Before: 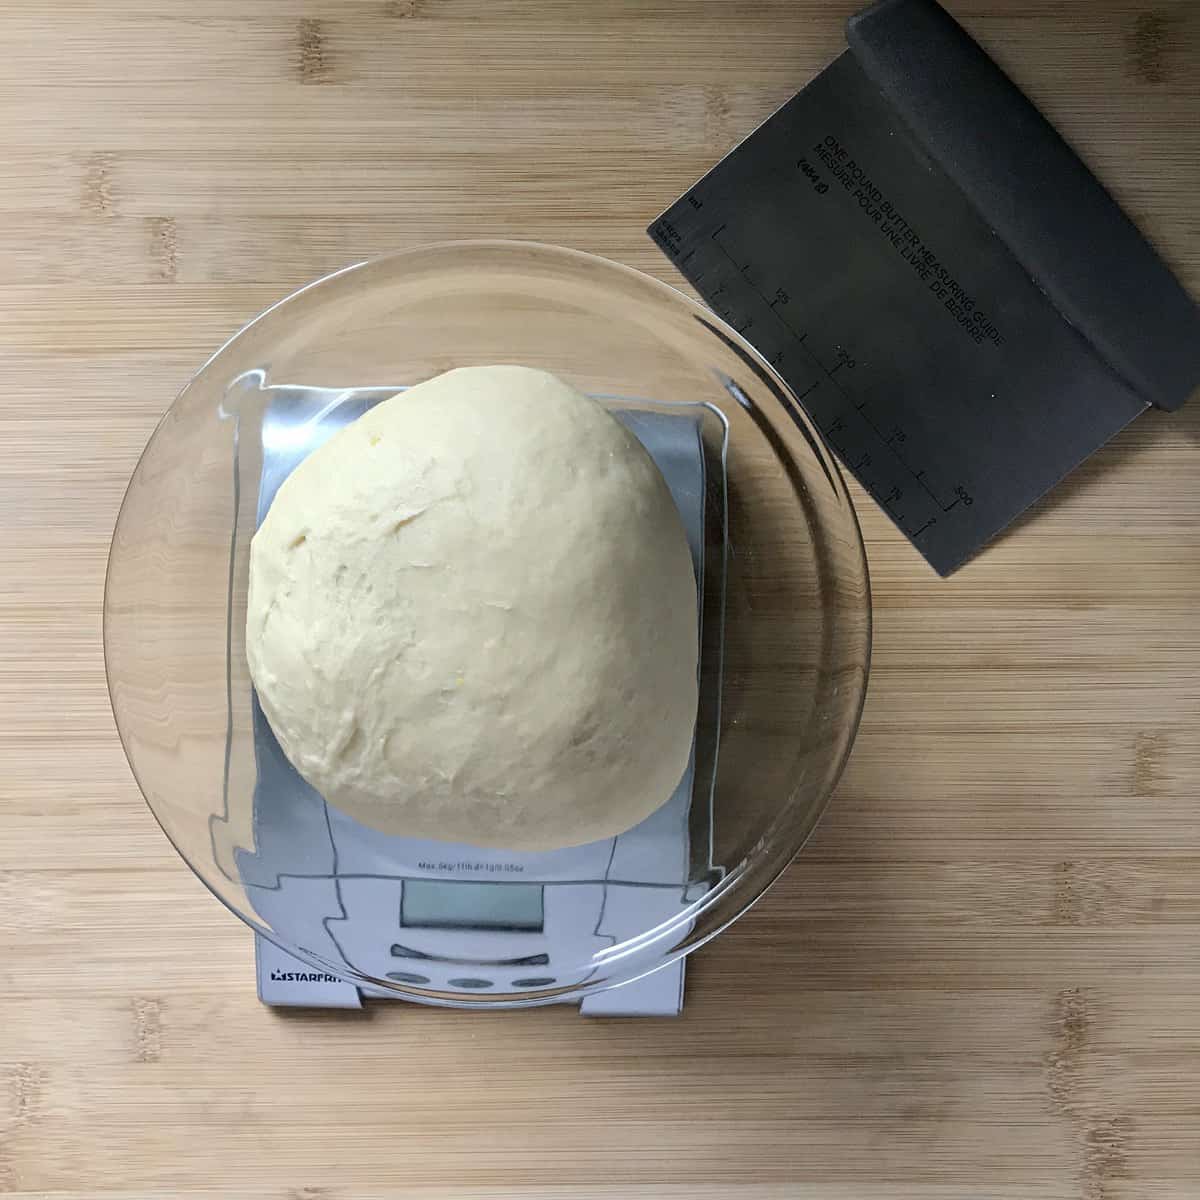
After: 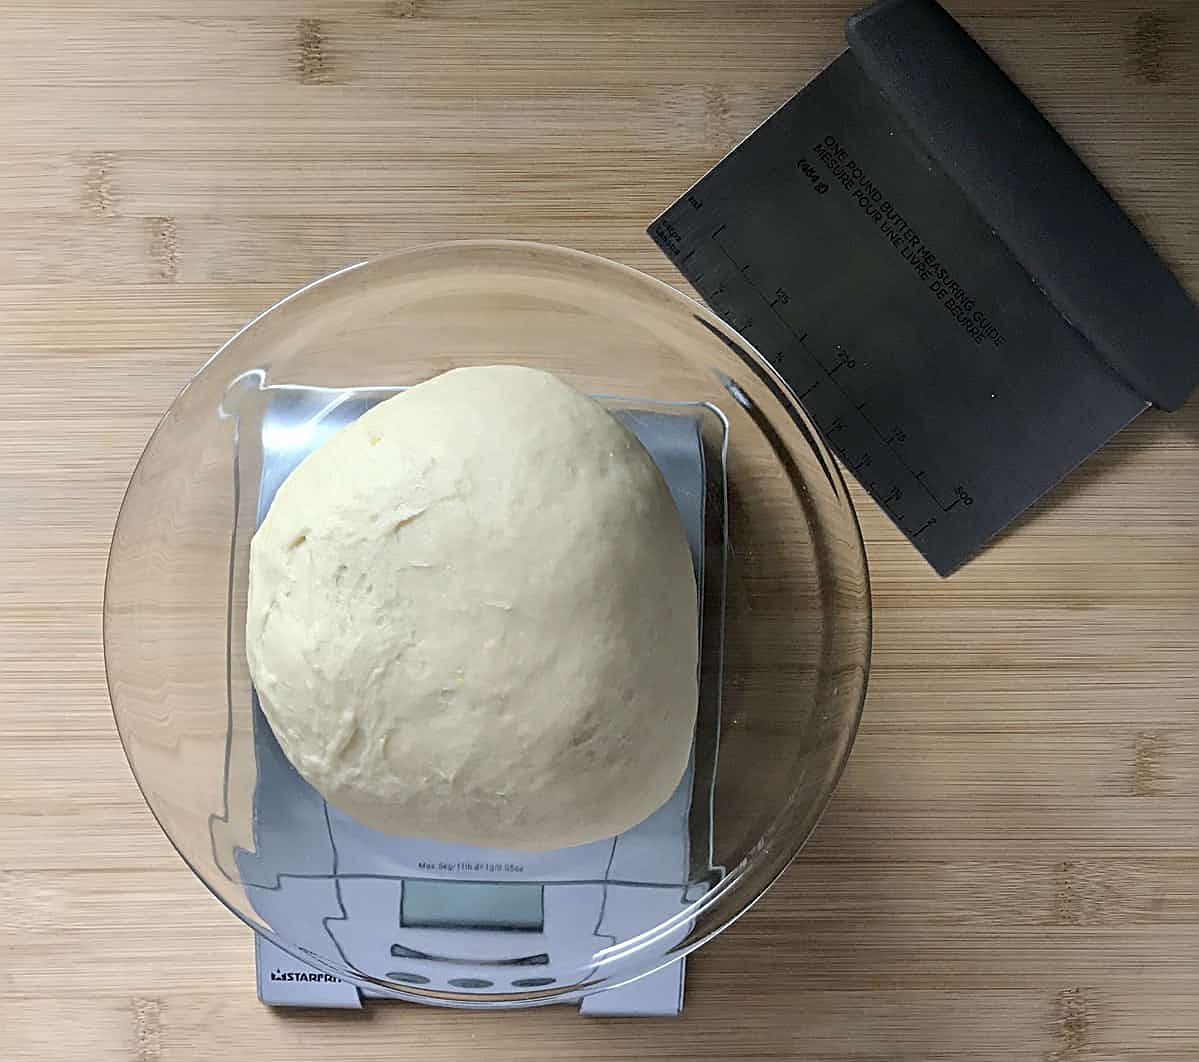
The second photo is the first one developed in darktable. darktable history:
sharpen: on, module defaults
crop and rotate: top 0%, bottom 11.465%
